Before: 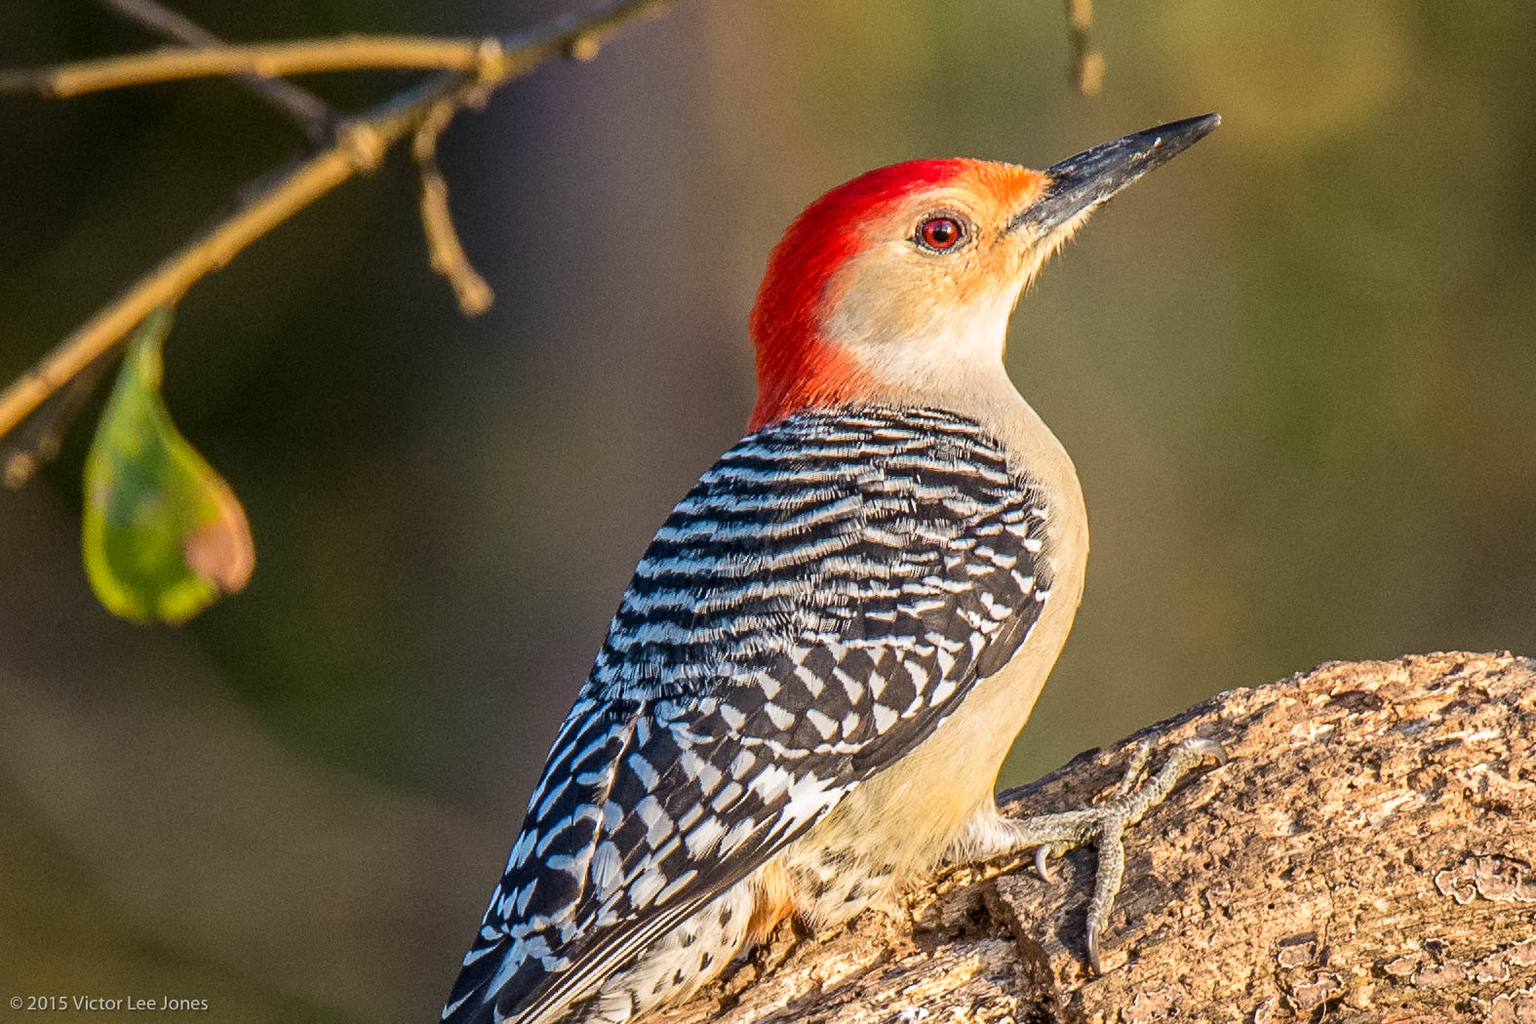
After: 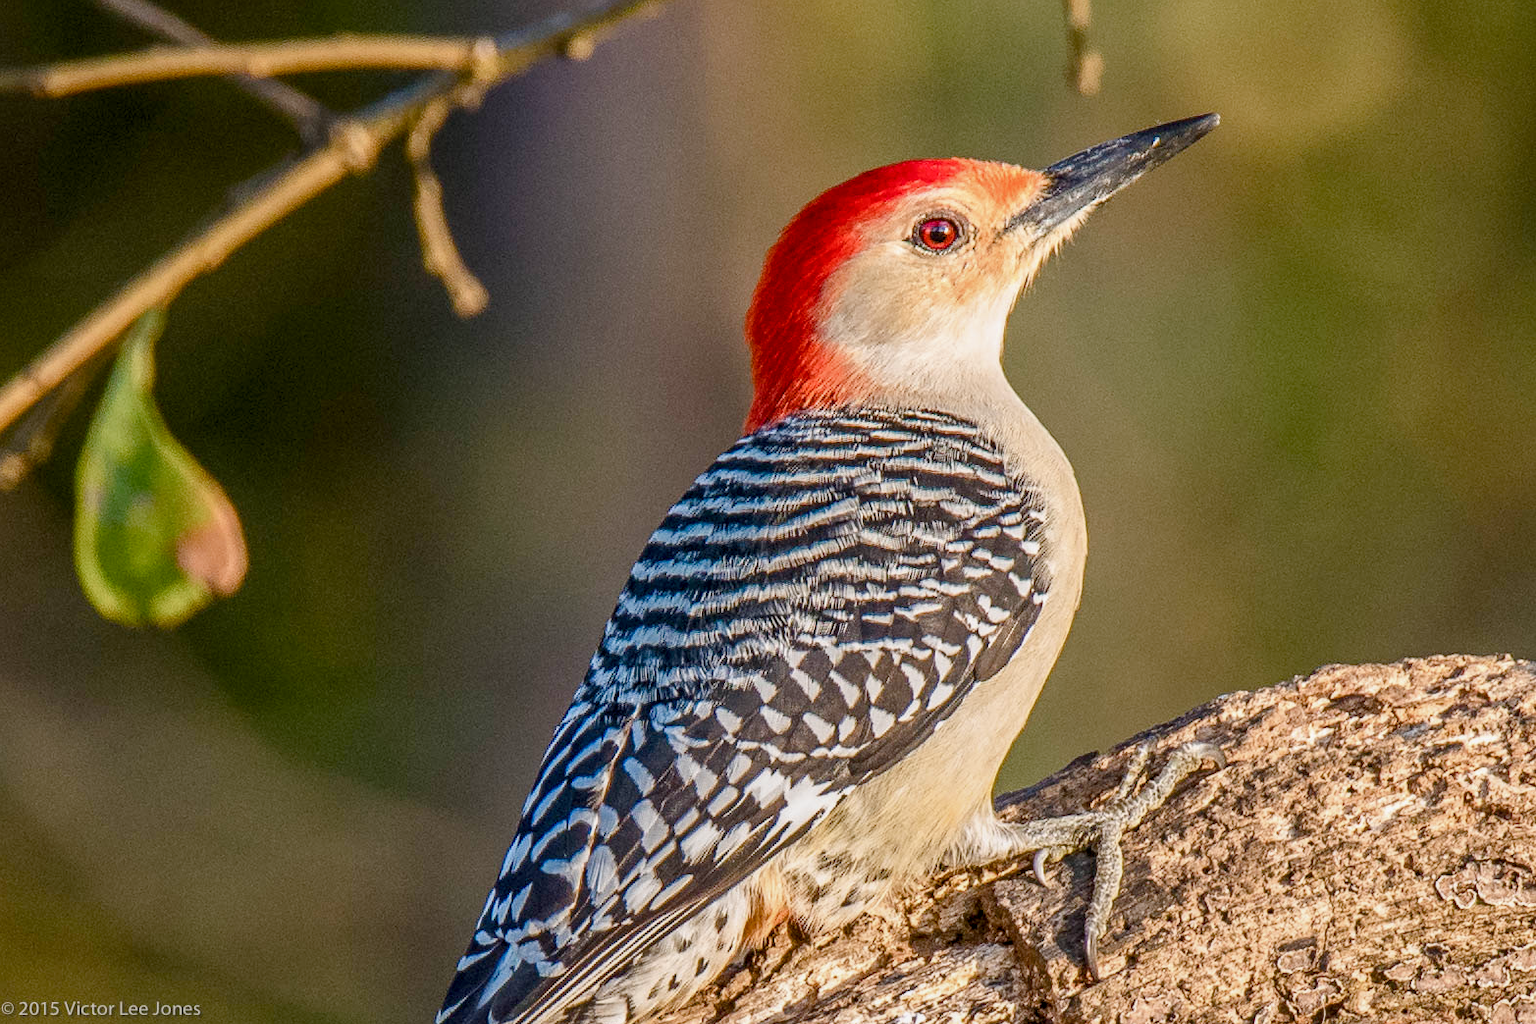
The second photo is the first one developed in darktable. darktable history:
crop and rotate: left 0.614%, top 0.179%, bottom 0.309%
color balance rgb: shadows lift › chroma 1%, shadows lift › hue 113°, highlights gain › chroma 0.2%, highlights gain › hue 333°, perceptual saturation grading › global saturation 20%, perceptual saturation grading › highlights -50%, perceptual saturation grading › shadows 25%, contrast -10%
local contrast: on, module defaults
